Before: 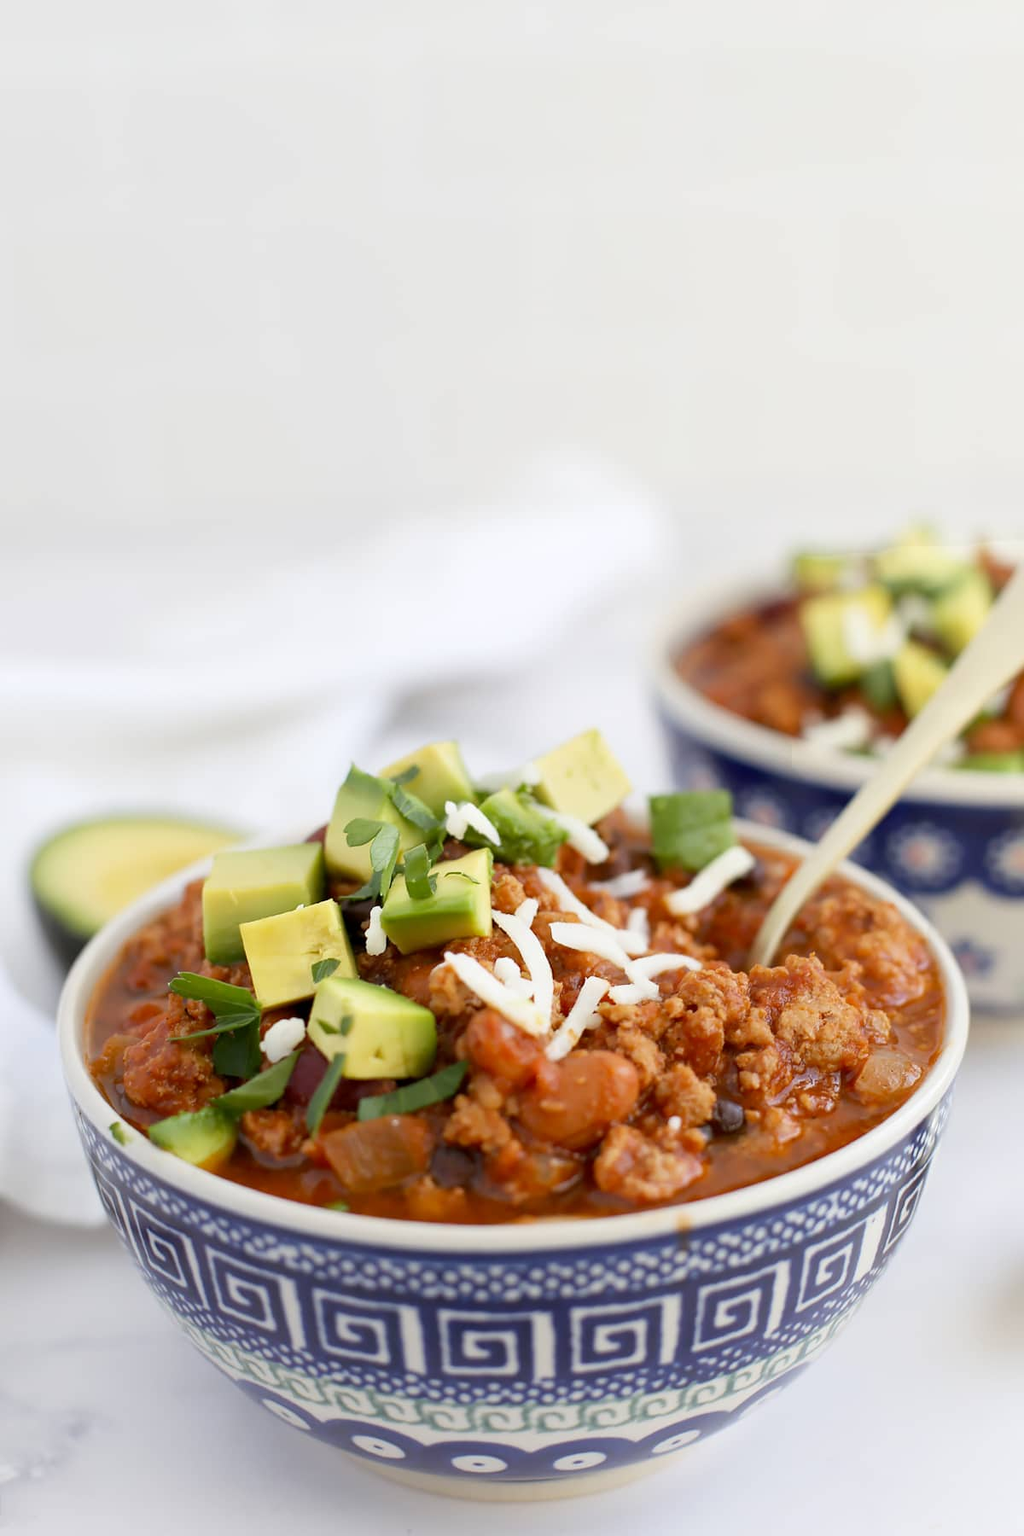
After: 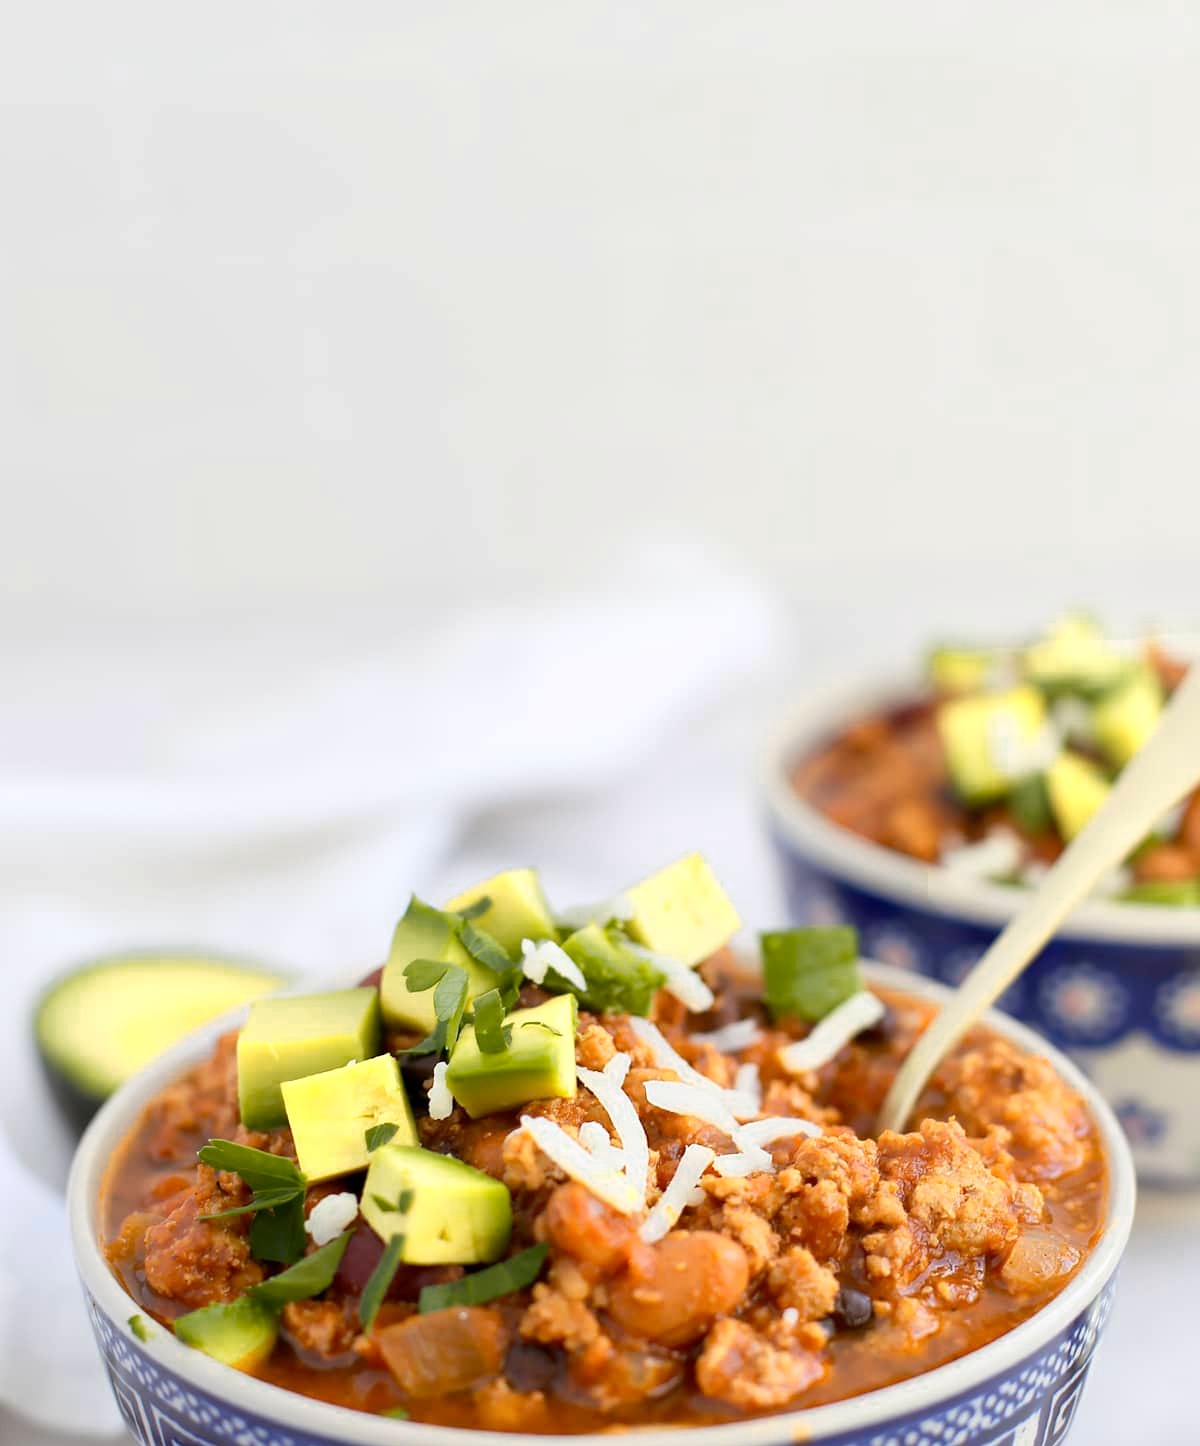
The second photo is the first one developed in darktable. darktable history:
crop: bottom 19.644%
color zones: curves: ch0 [(0.099, 0.624) (0.257, 0.596) (0.384, 0.376) (0.529, 0.492) (0.697, 0.564) (0.768, 0.532) (0.908, 0.644)]; ch1 [(0.112, 0.564) (0.254, 0.612) (0.432, 0.676) (0.592, 0.456) (0.743, 0.684) (0.888, 0.536)]; ch2 [(0.25, 0.5) (0.469, 0.36) (0.75, 0.5)]
